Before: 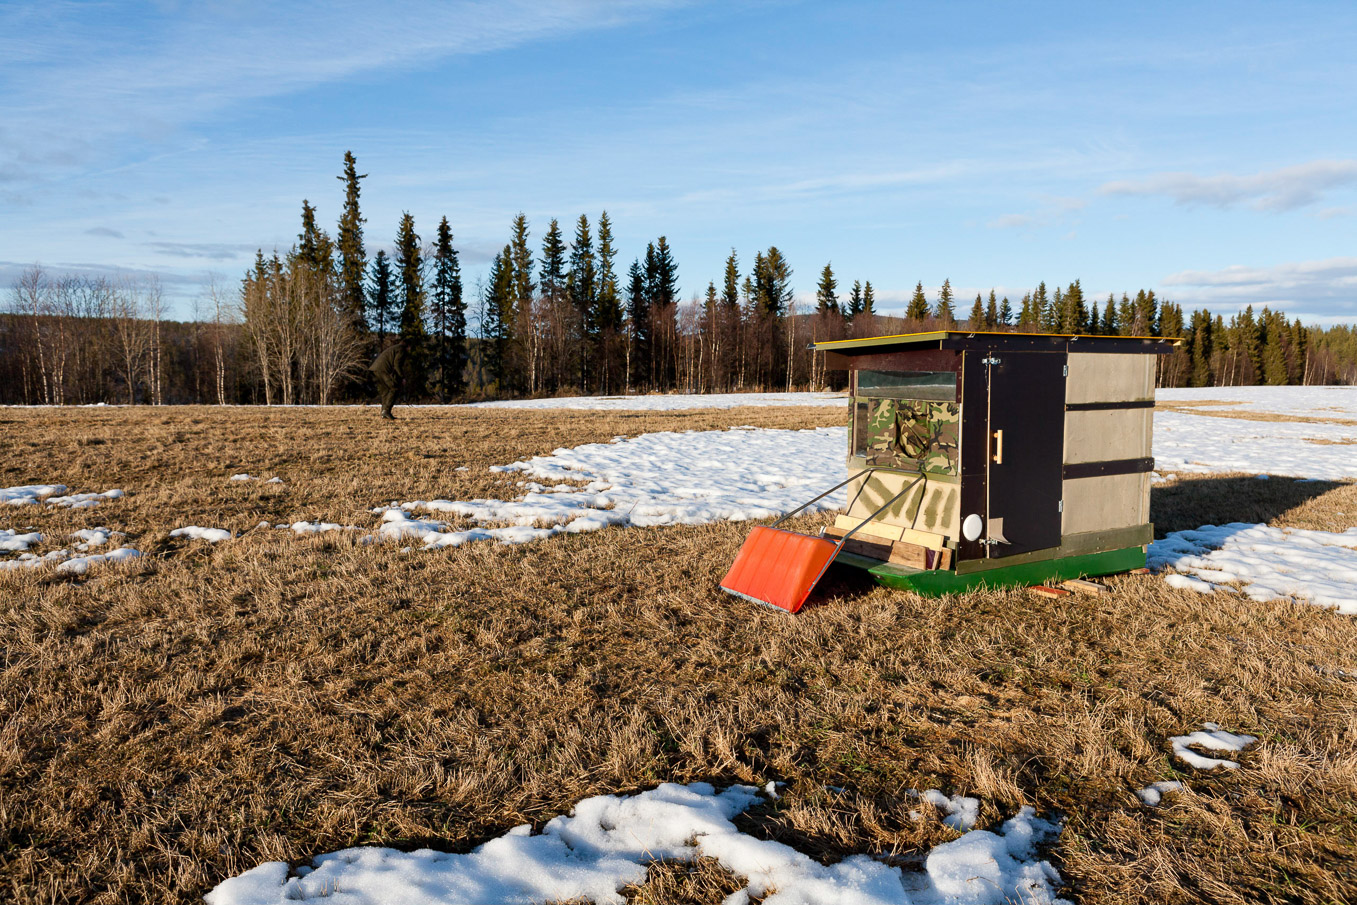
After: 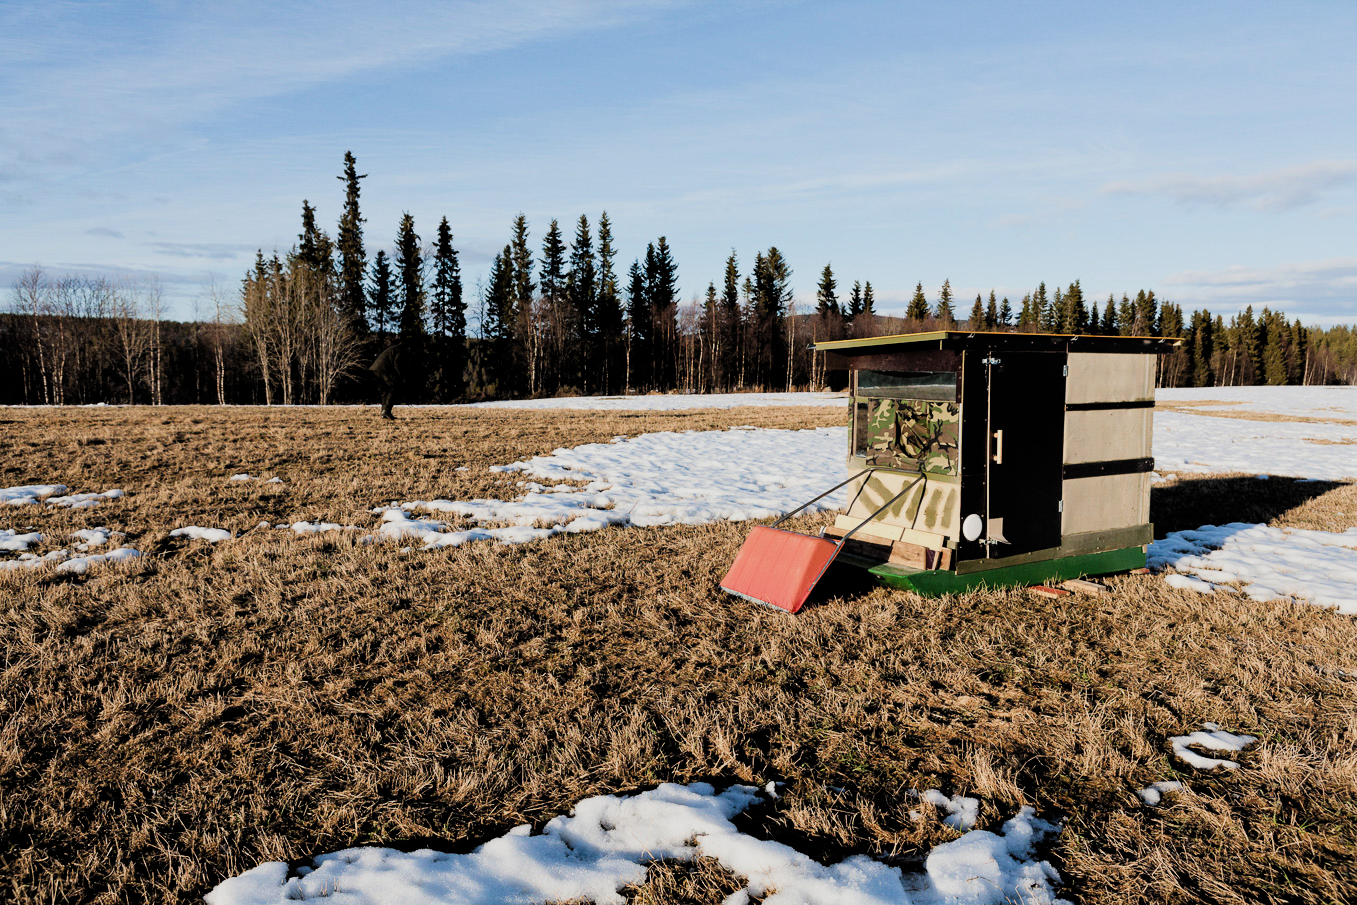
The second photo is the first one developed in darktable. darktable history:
filmic rgb: black relative exposure -5.05 EV, white relative exposure 3.96 EV, hardness 2.89, contrast 1.297, color science v4 (2020)
